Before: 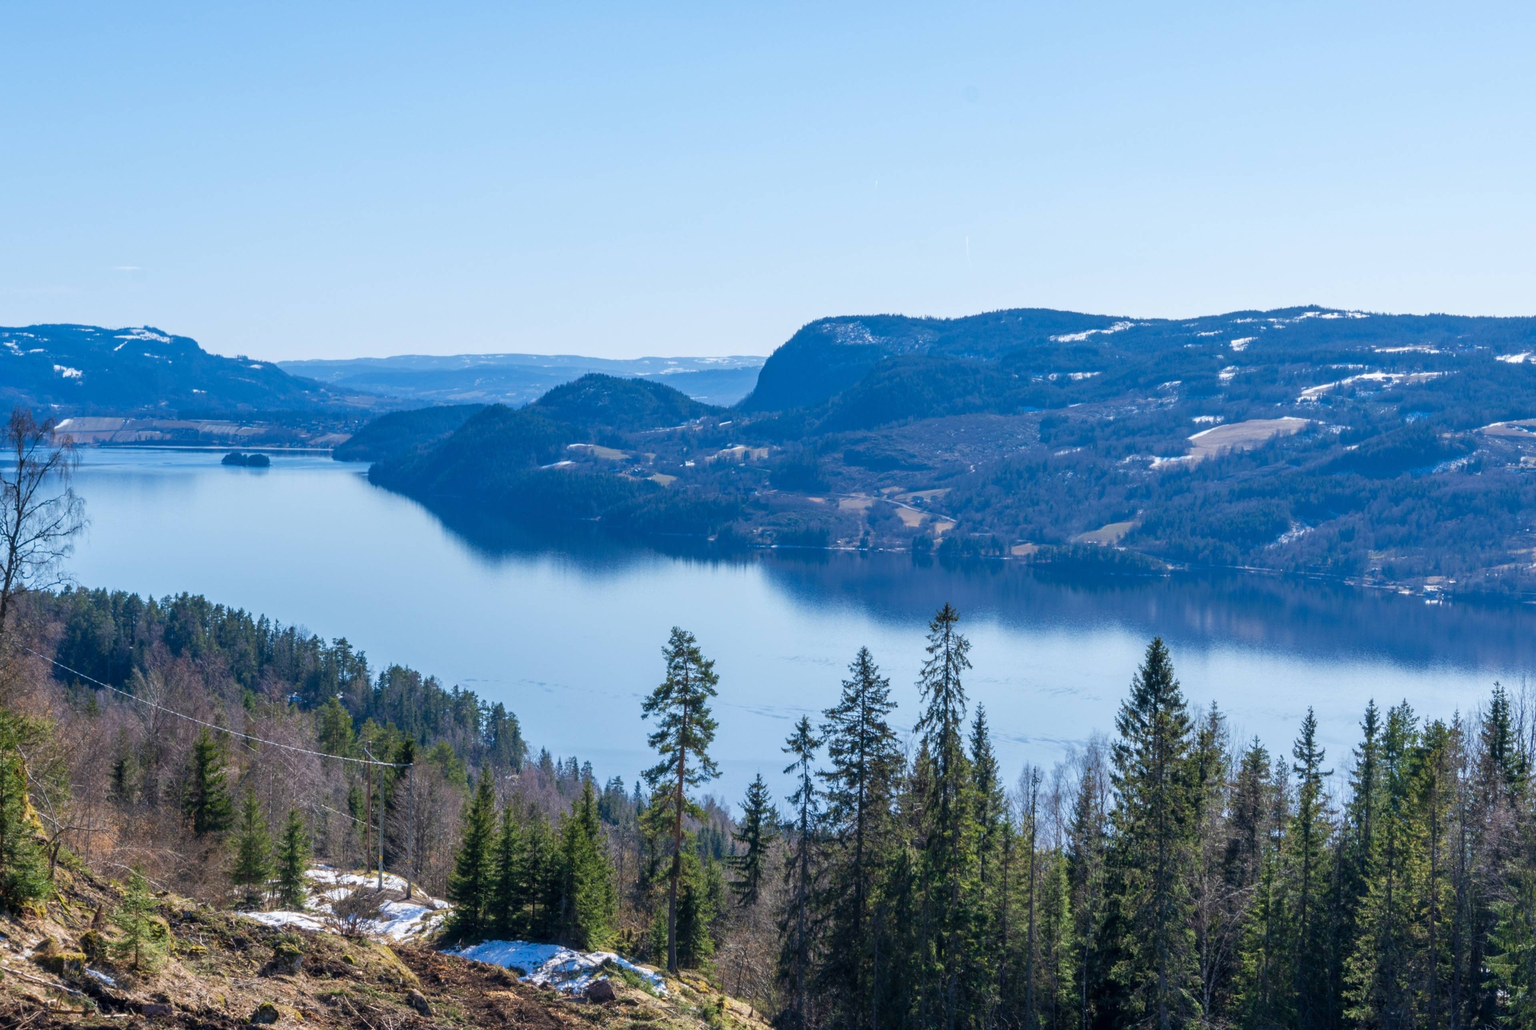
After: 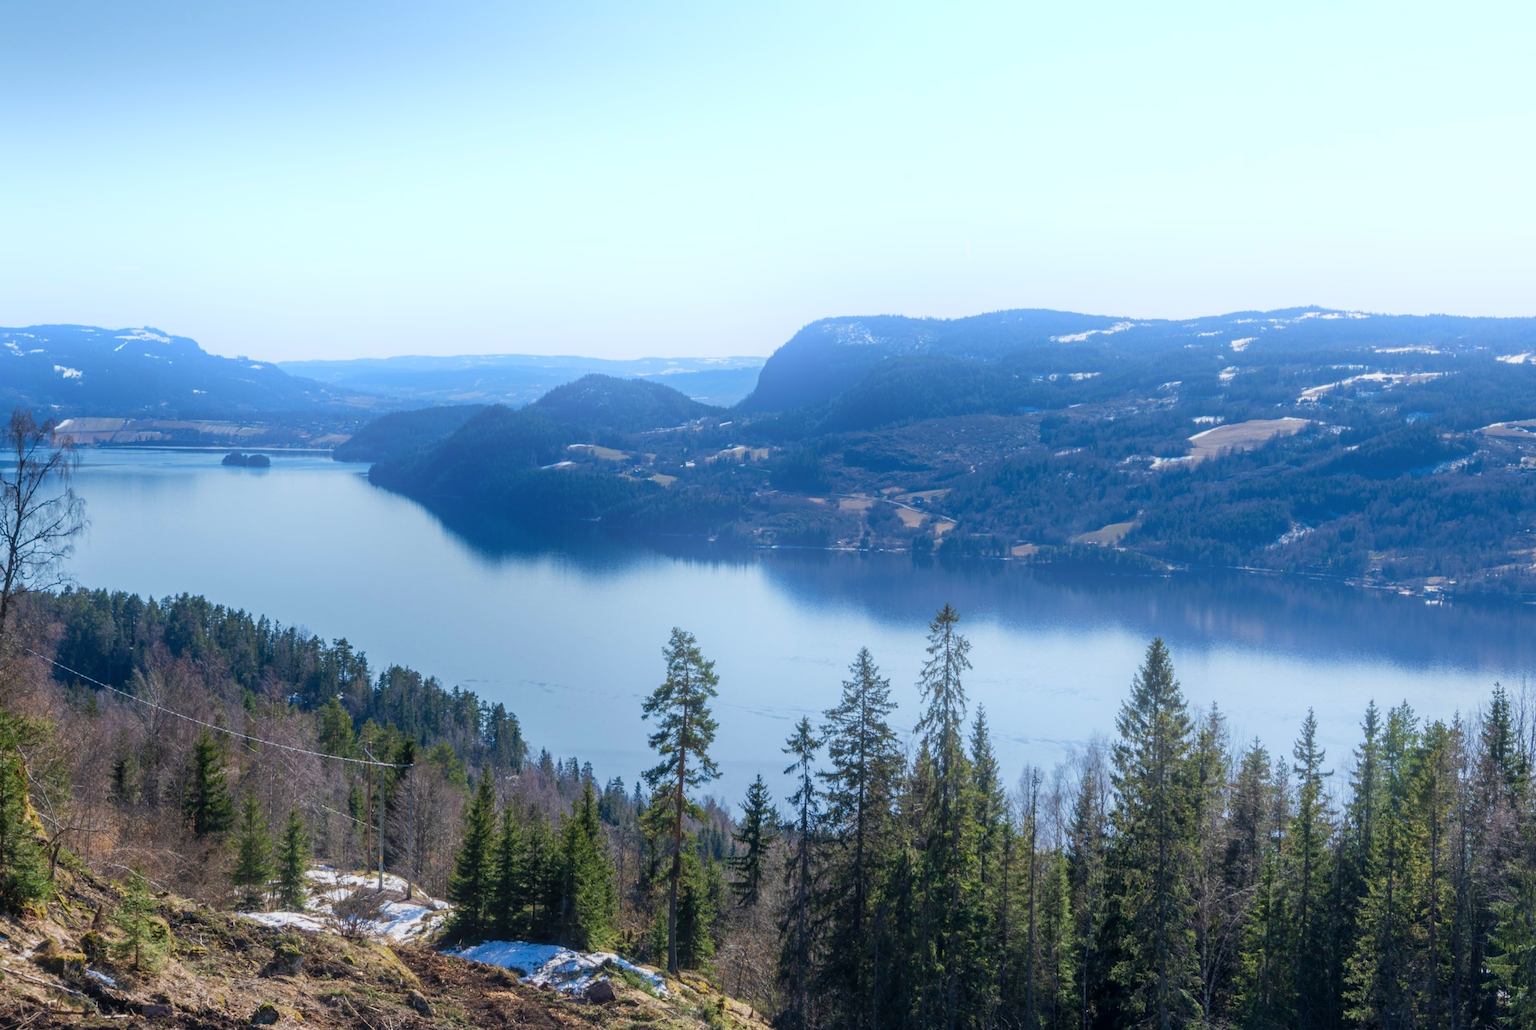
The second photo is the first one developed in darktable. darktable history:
bloom: size 40%
exposure: exposure -0.242 EV, compensate highlight preservation false
